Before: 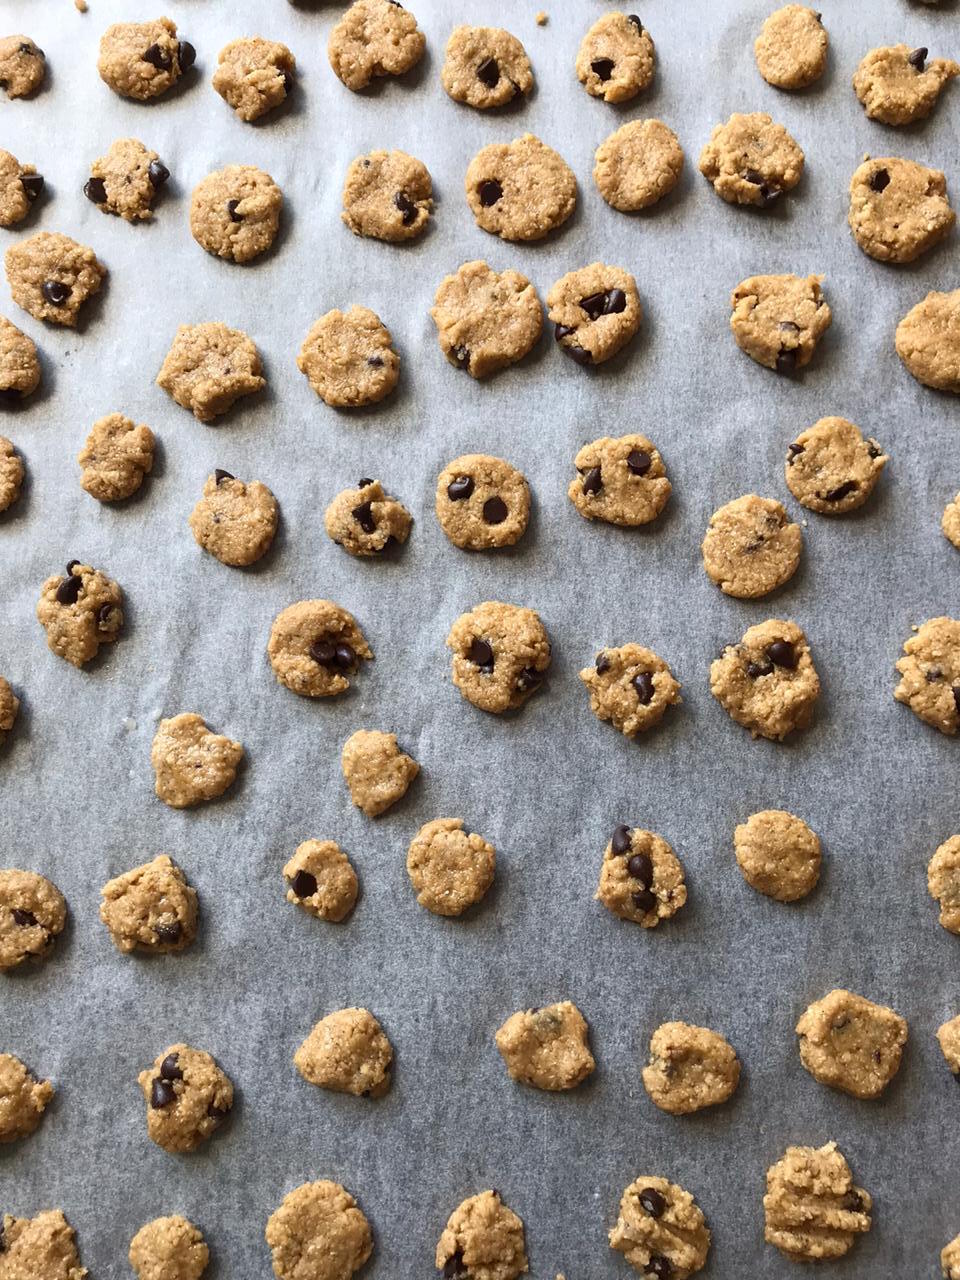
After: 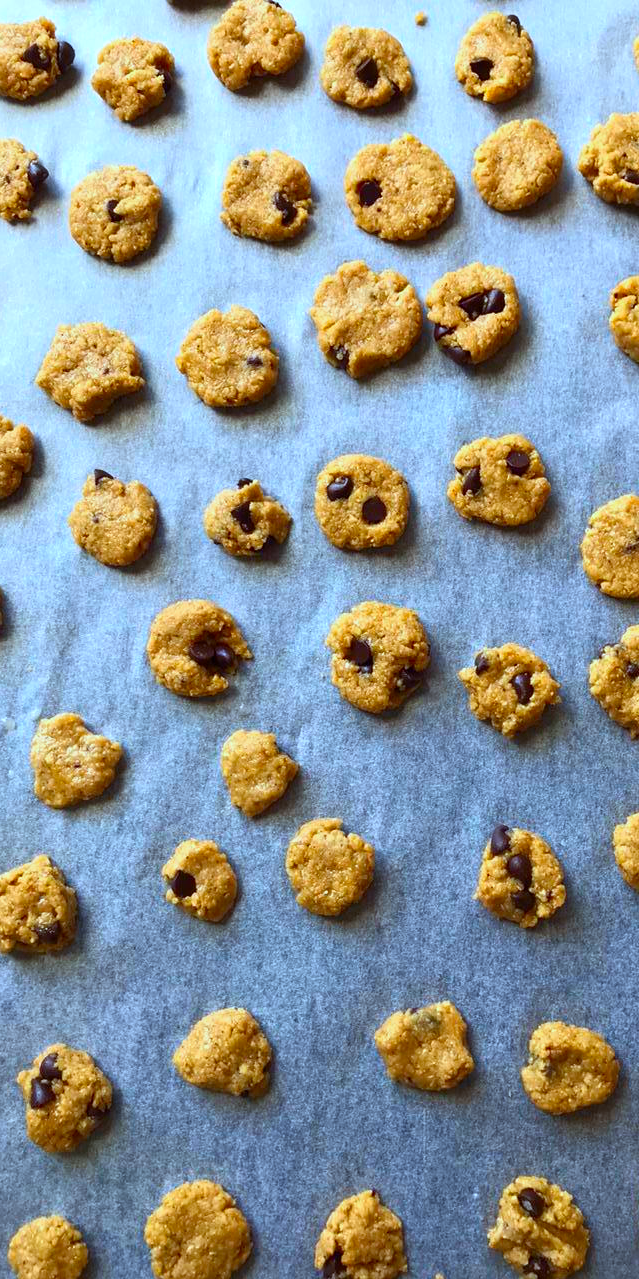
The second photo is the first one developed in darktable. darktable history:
color calibration: output R [1.063, -0.012, -0.003, 0], output B [-0.079, 0.047, 1, 0], illuminant custom, x 0.389, y 0.387, temperature 3838.64 K
crop and rotate: left 12.673%, right 20.66%
color correction: highlights a* -10.77, highlights b* 9.8, saturation 1.72
